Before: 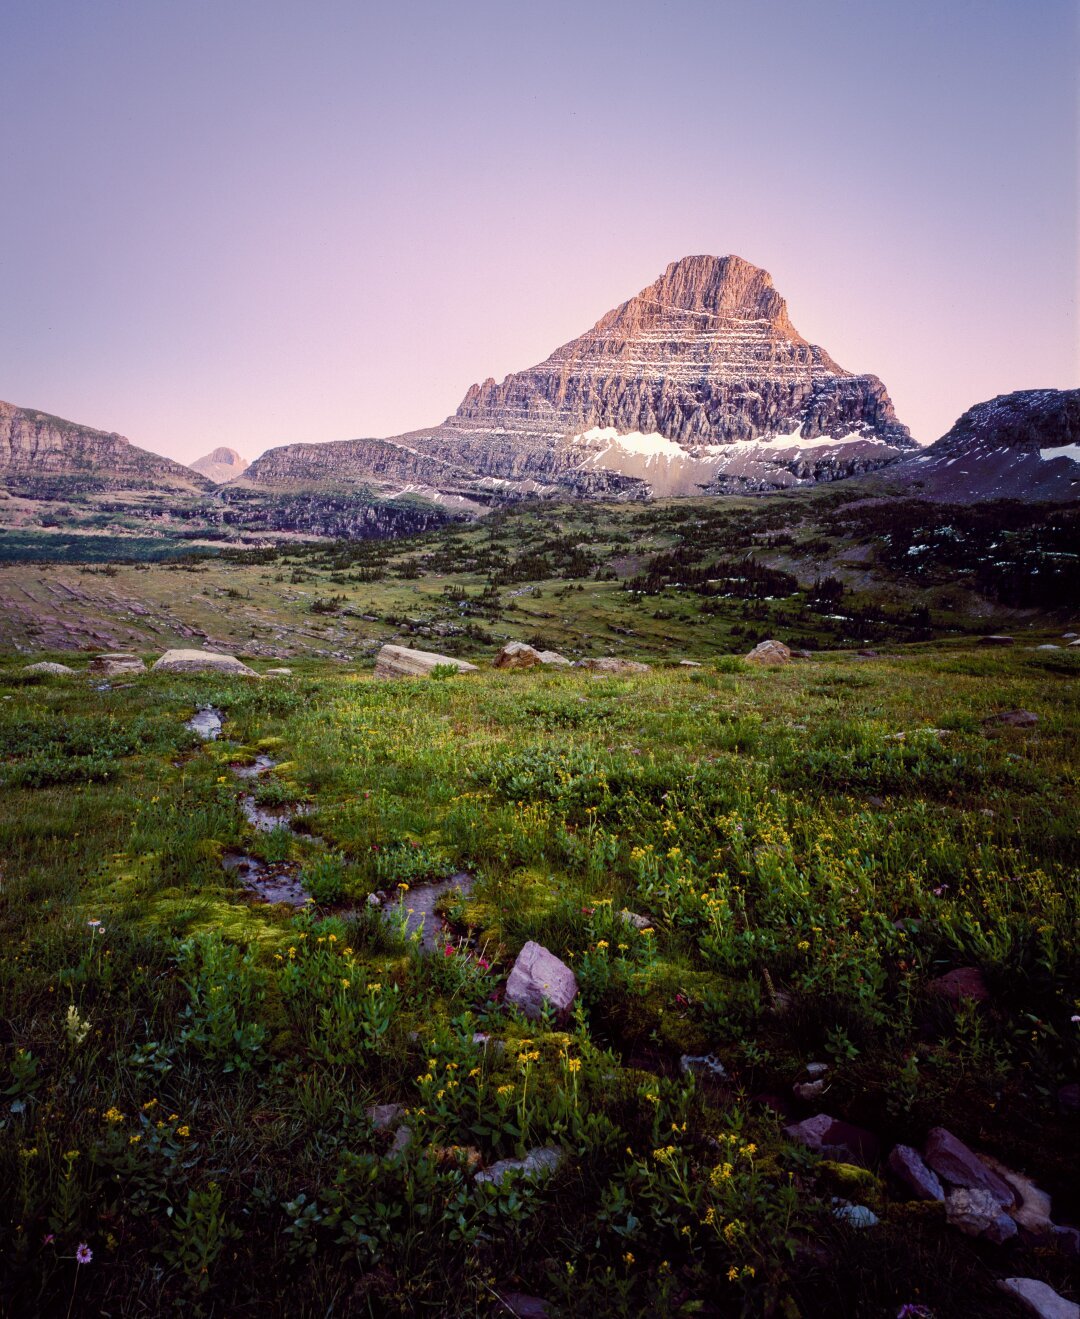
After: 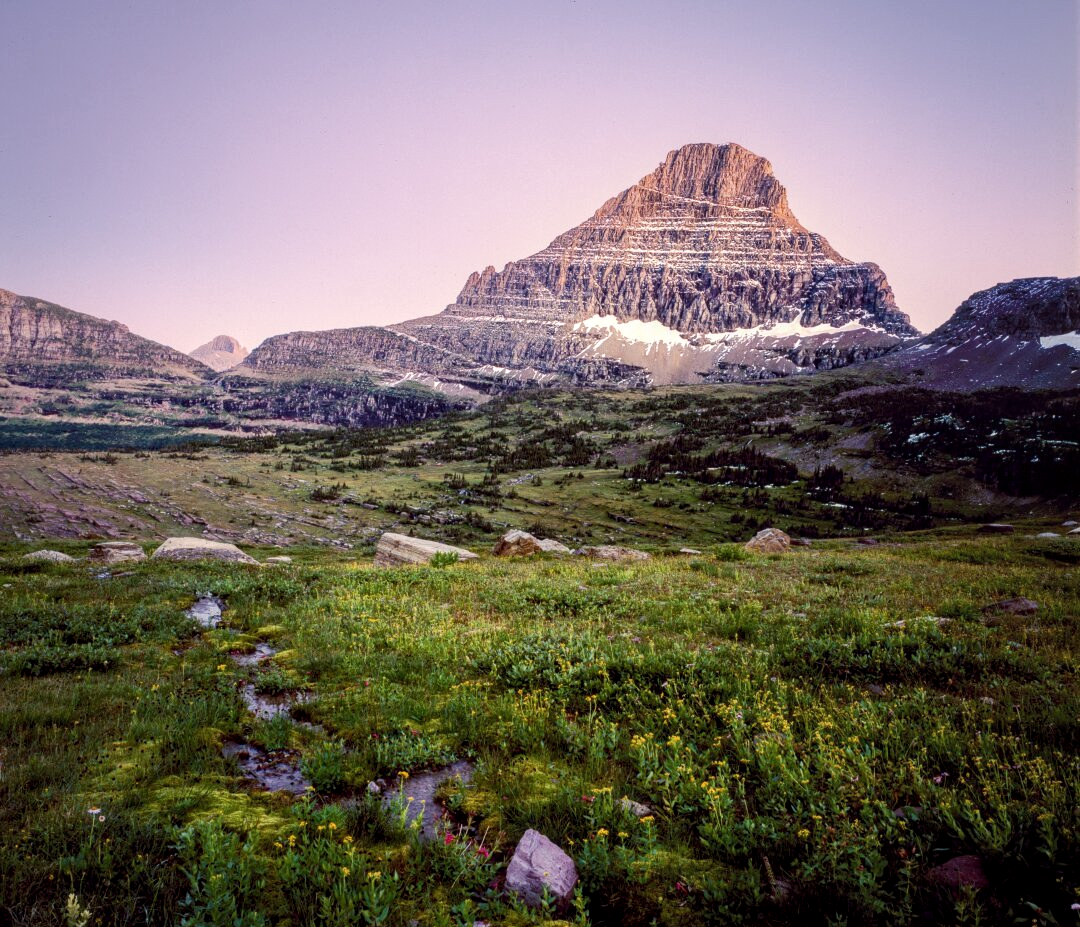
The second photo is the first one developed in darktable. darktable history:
crop and rotate: top 8.566%, bottom 21.141%
local contrast: on, module defaults
